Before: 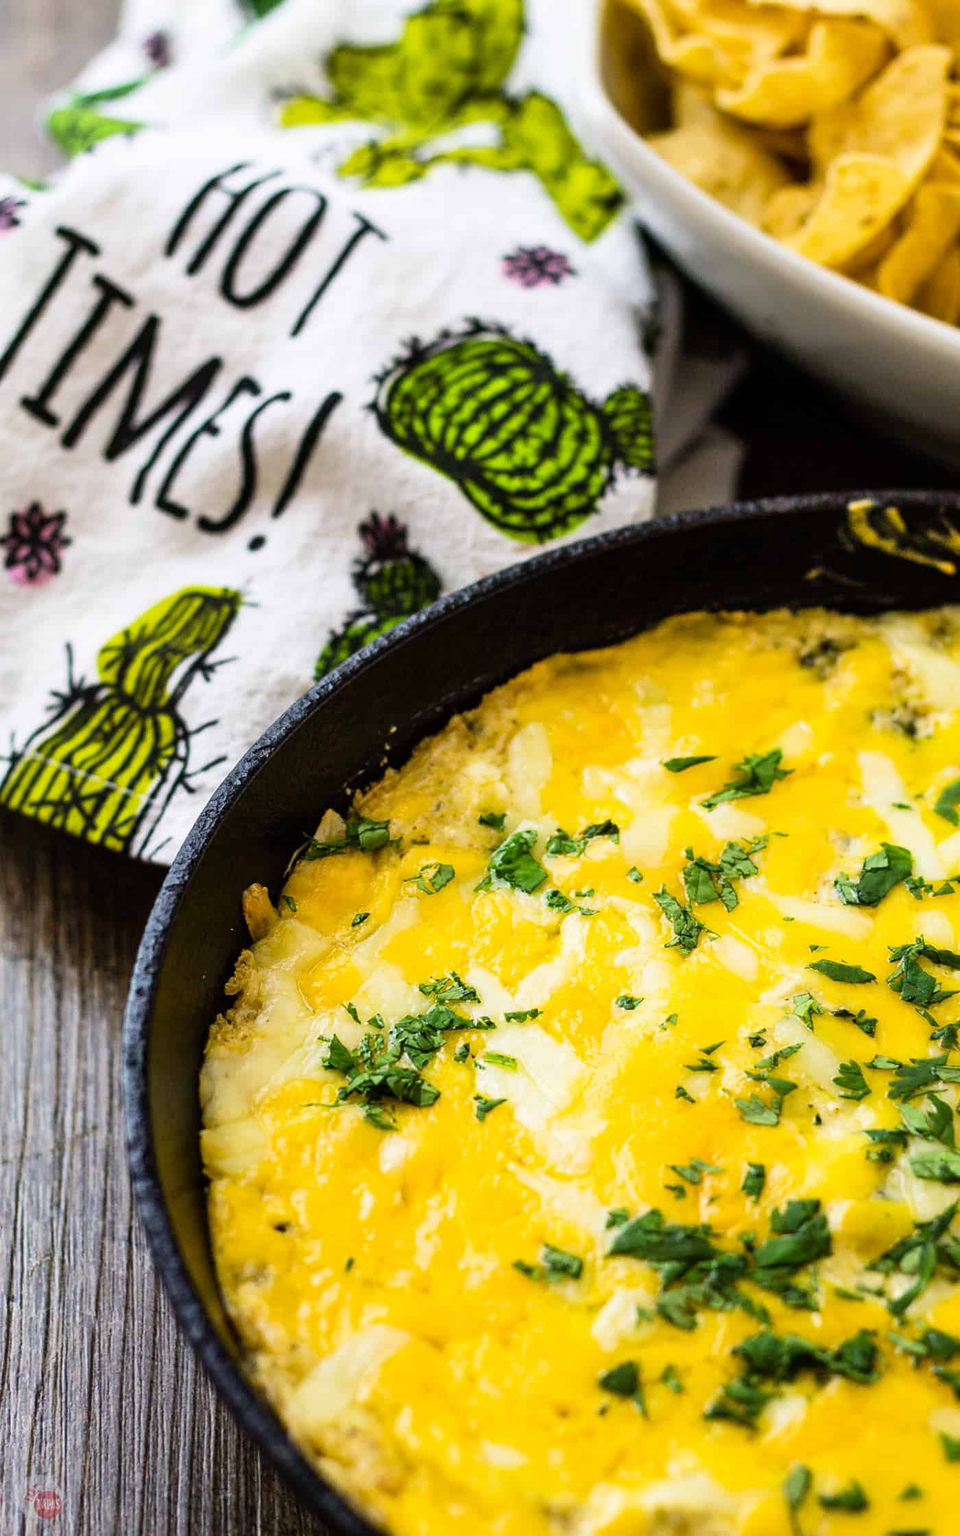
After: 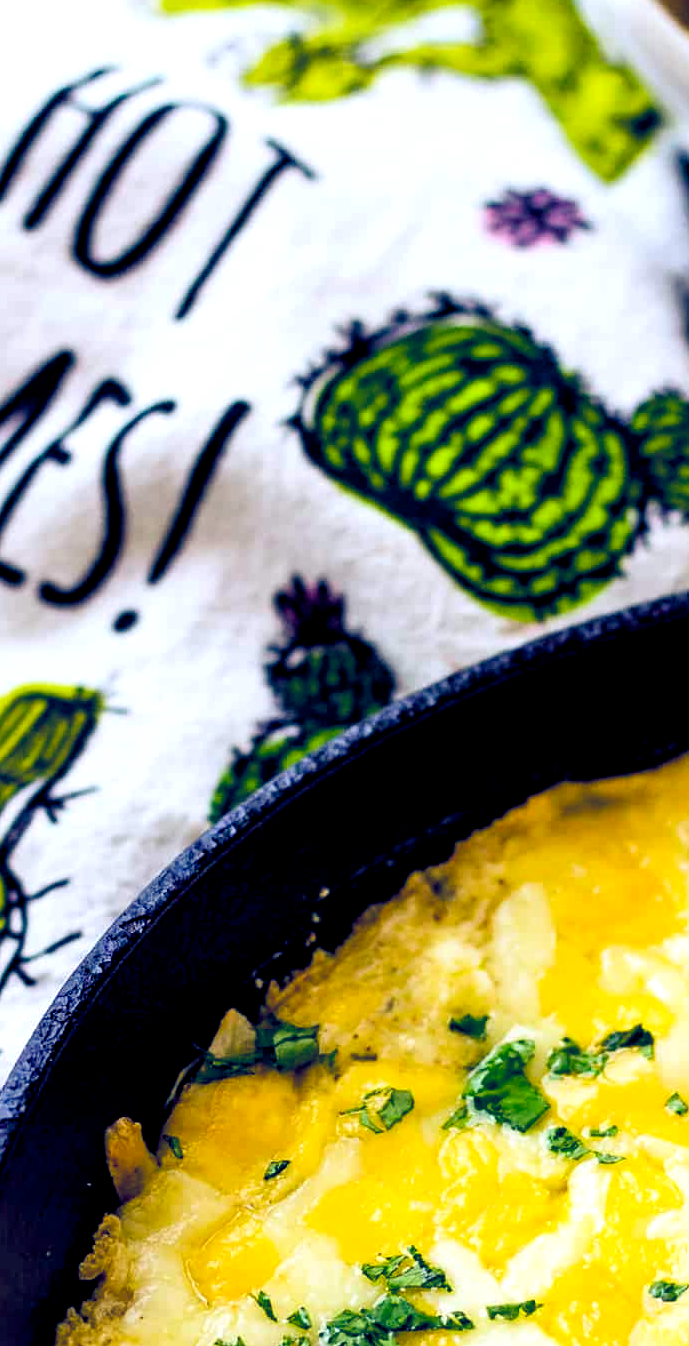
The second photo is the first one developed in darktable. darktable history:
crop: left 17.835%, top 7.675%, right 32.881%, bottom 32.213%
color balance rgb: shadows lift › luminance -41.13%, shadows lift › chroma 14.13%, shadows lift › hue 260°, power › luminance -3.76%, power › chroma 0.56%, power › hue 40.37°, highlights gain › luminance 16.81%, highlights gain › chroma 2.94%, highlights gain › hue 260°, global offset › luminance -0.29%, global offset › chroma 0.31%, global offset › hue 260°, perceptual saturation grading › global saturation 20%, perceptual saturation grading › highlights -13.92%, perceptual saturation grading › shadows 50%
